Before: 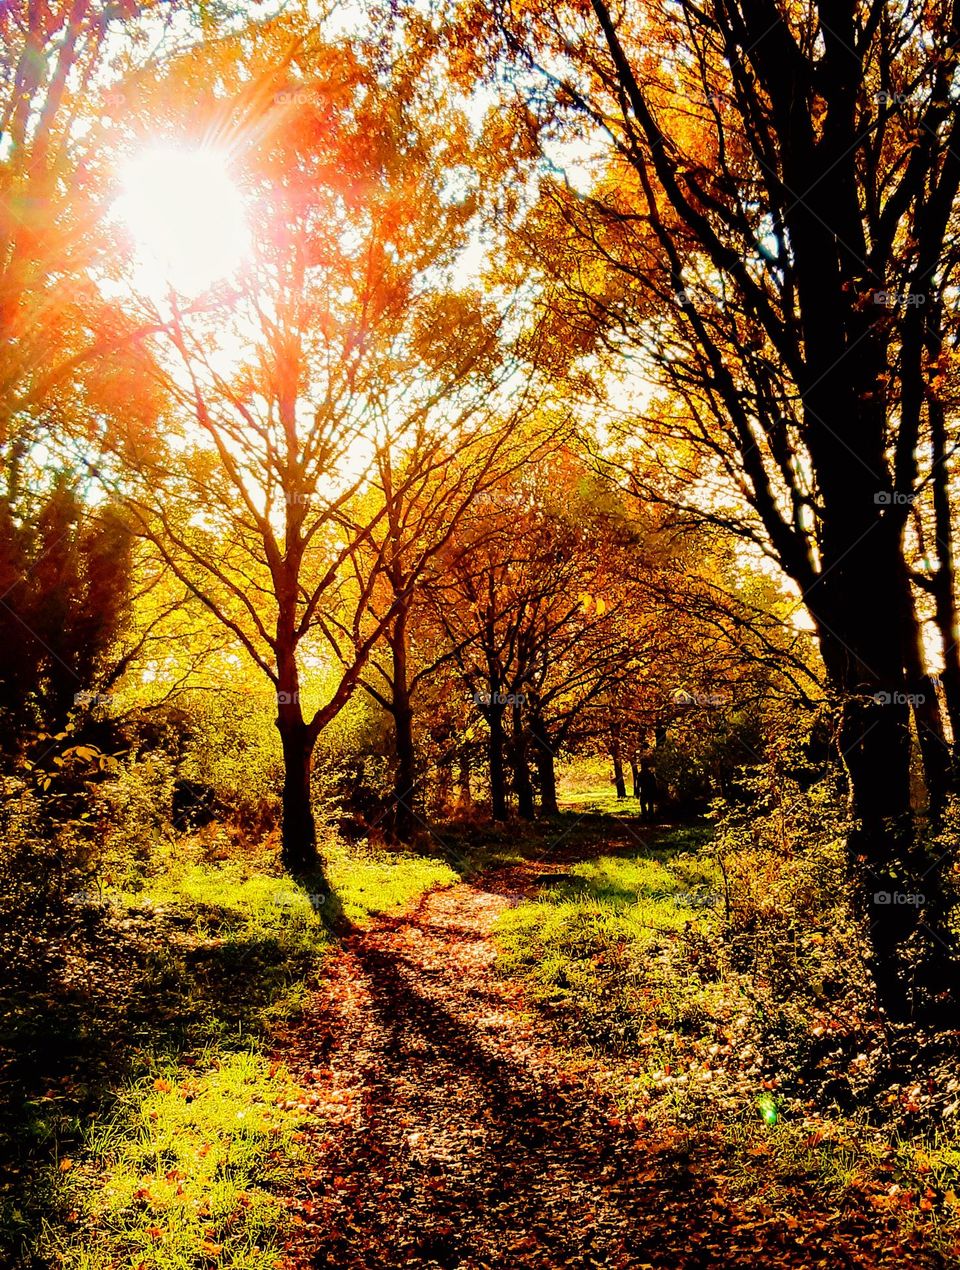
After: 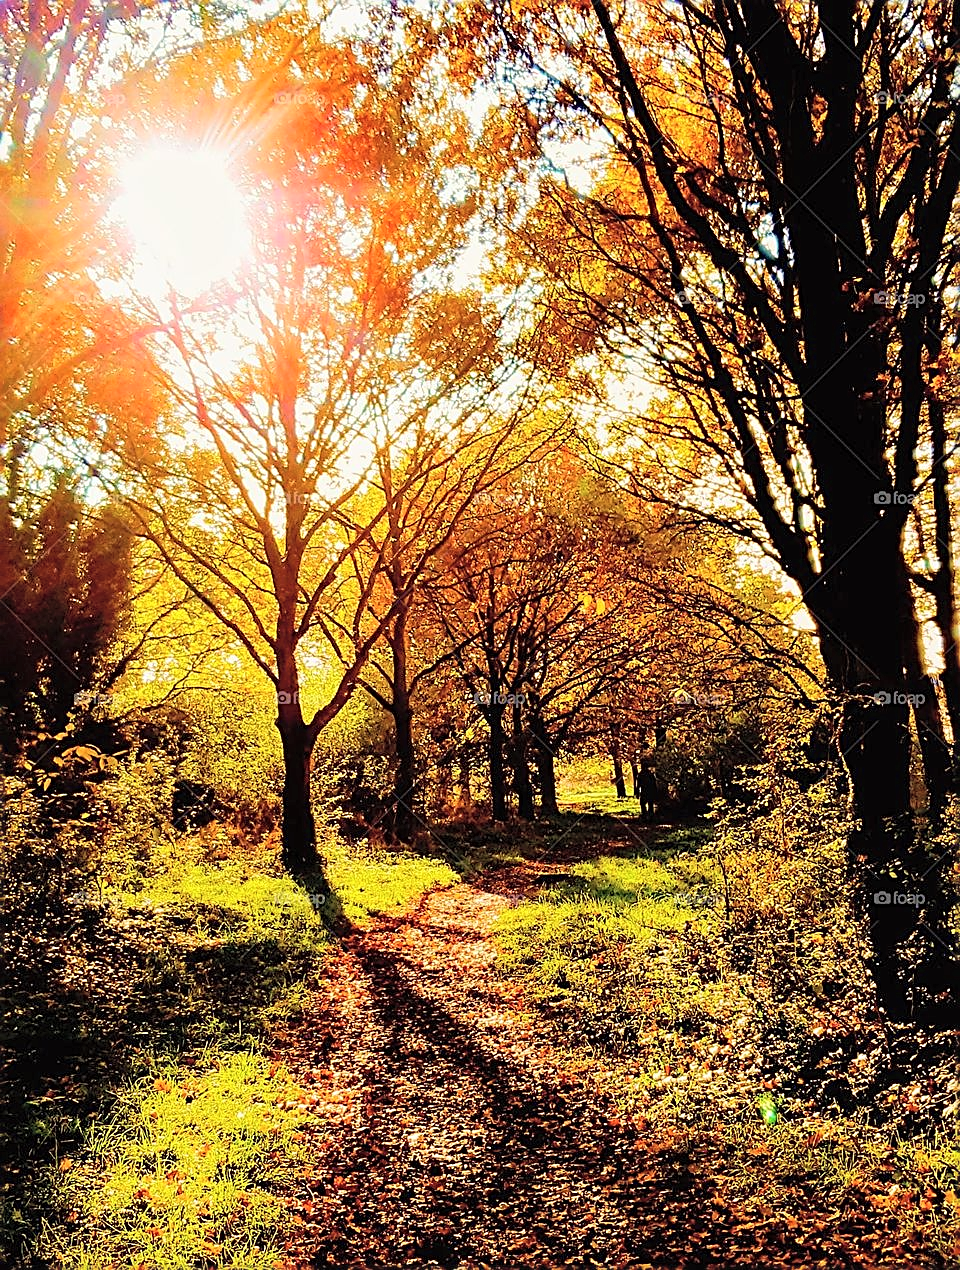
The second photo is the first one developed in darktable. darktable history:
contrast brightness saturation: brightness 0.15
sharpen: amount 0.753
